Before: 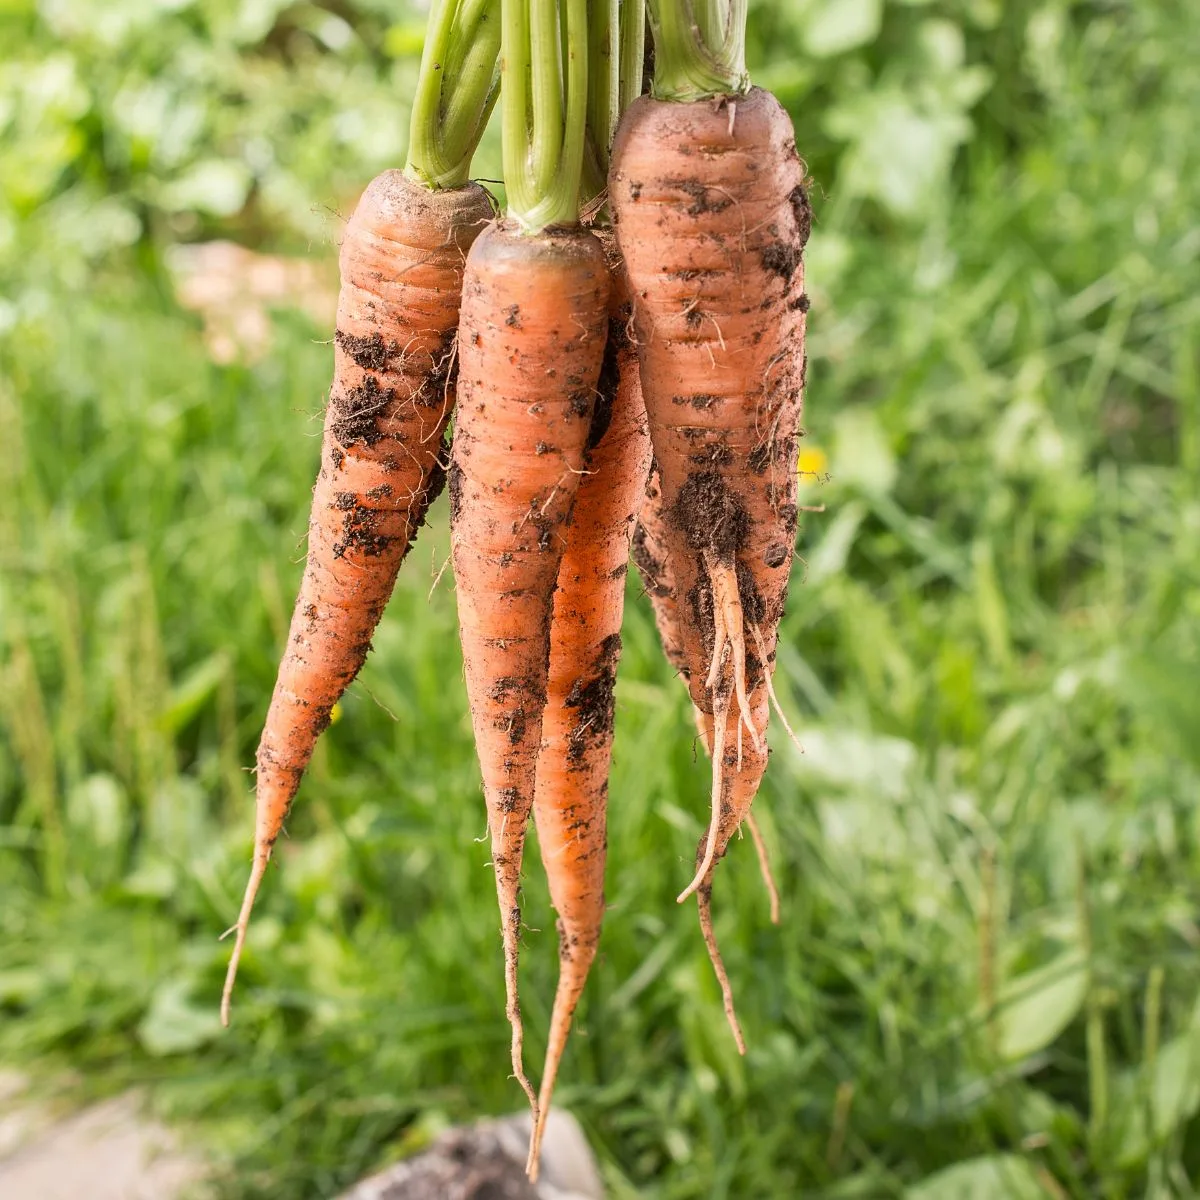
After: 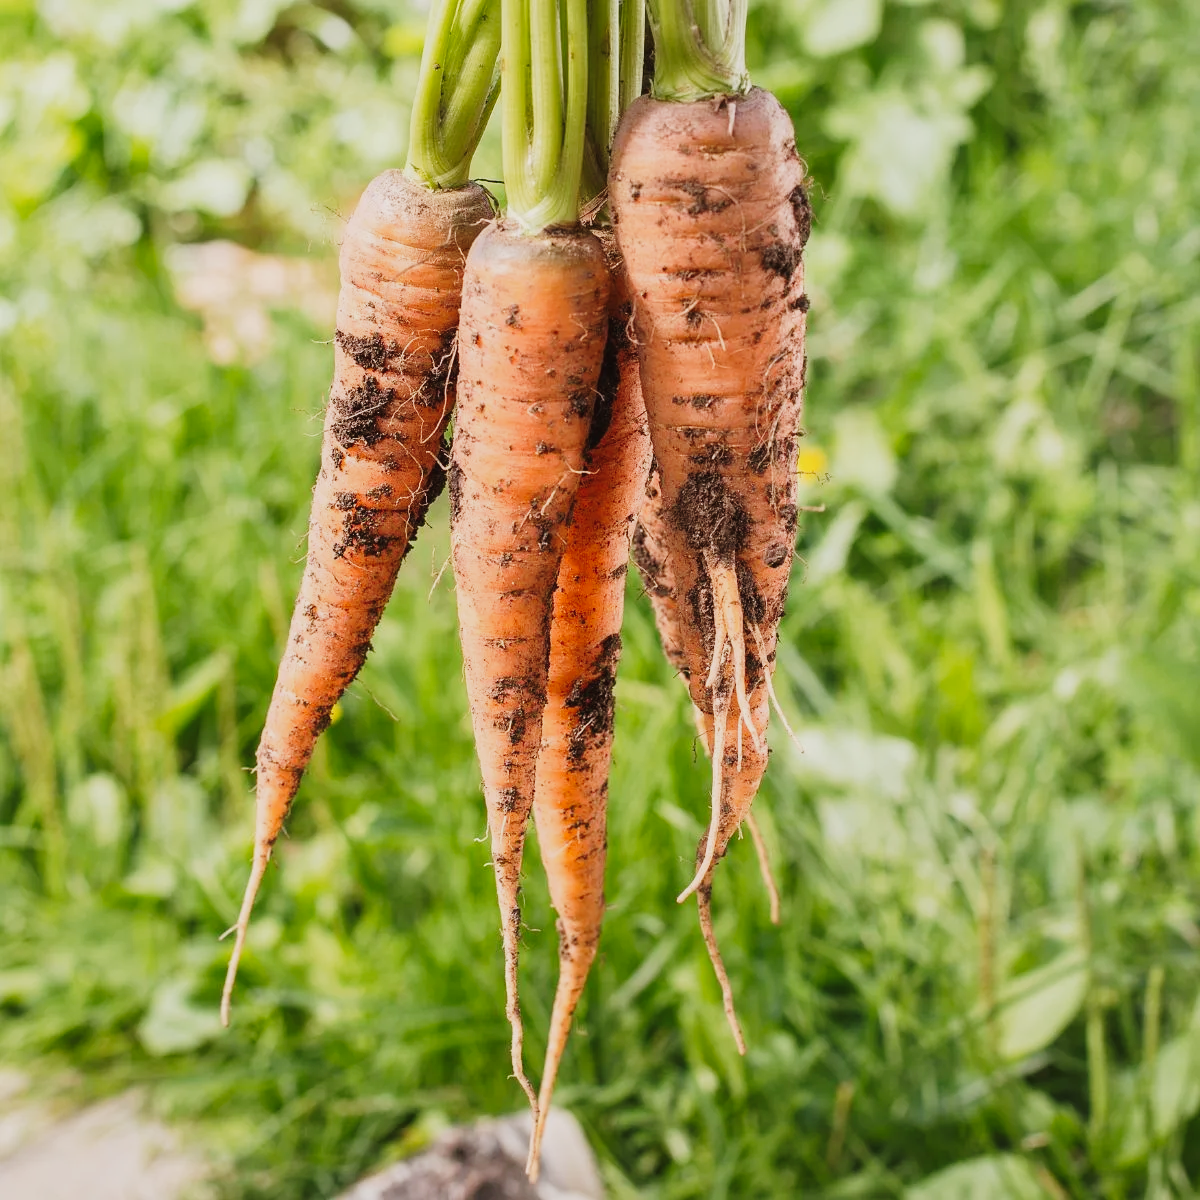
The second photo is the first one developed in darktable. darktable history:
tone curve: curves: ch0 [(0, 0.023) (0.184, 0.168) (0.491, 0.519) (0.748, 0.765) (1, 0.919)]; ch1 [(0, 0) (0.179, 0.173) (0.322, 0.32) (0.424, 0.424) (0.496, 0.501) (0.563, 0.586) (0.761, 0.803) (1, 1)]; ch2 [(0, 0) (0.434, 0.447) (0.483, 0.487) (0.557, 0.541) (0.697, 0.68) (1, 1)], preserve colors none
